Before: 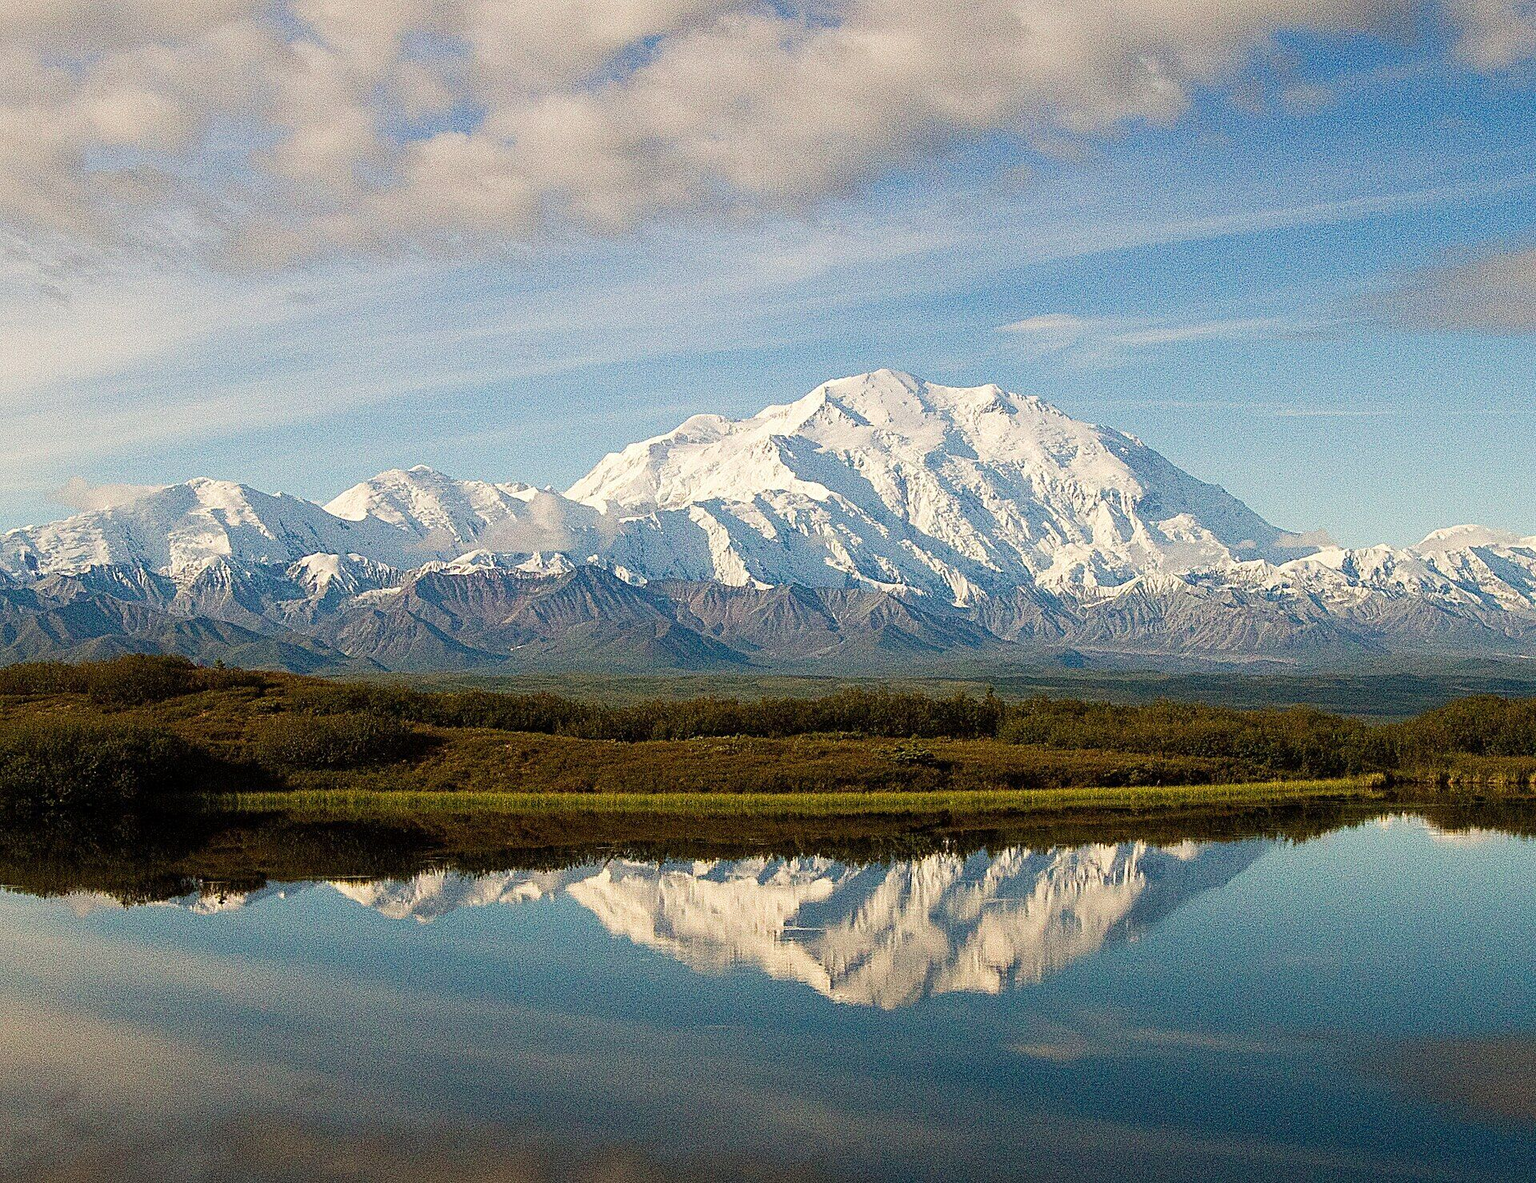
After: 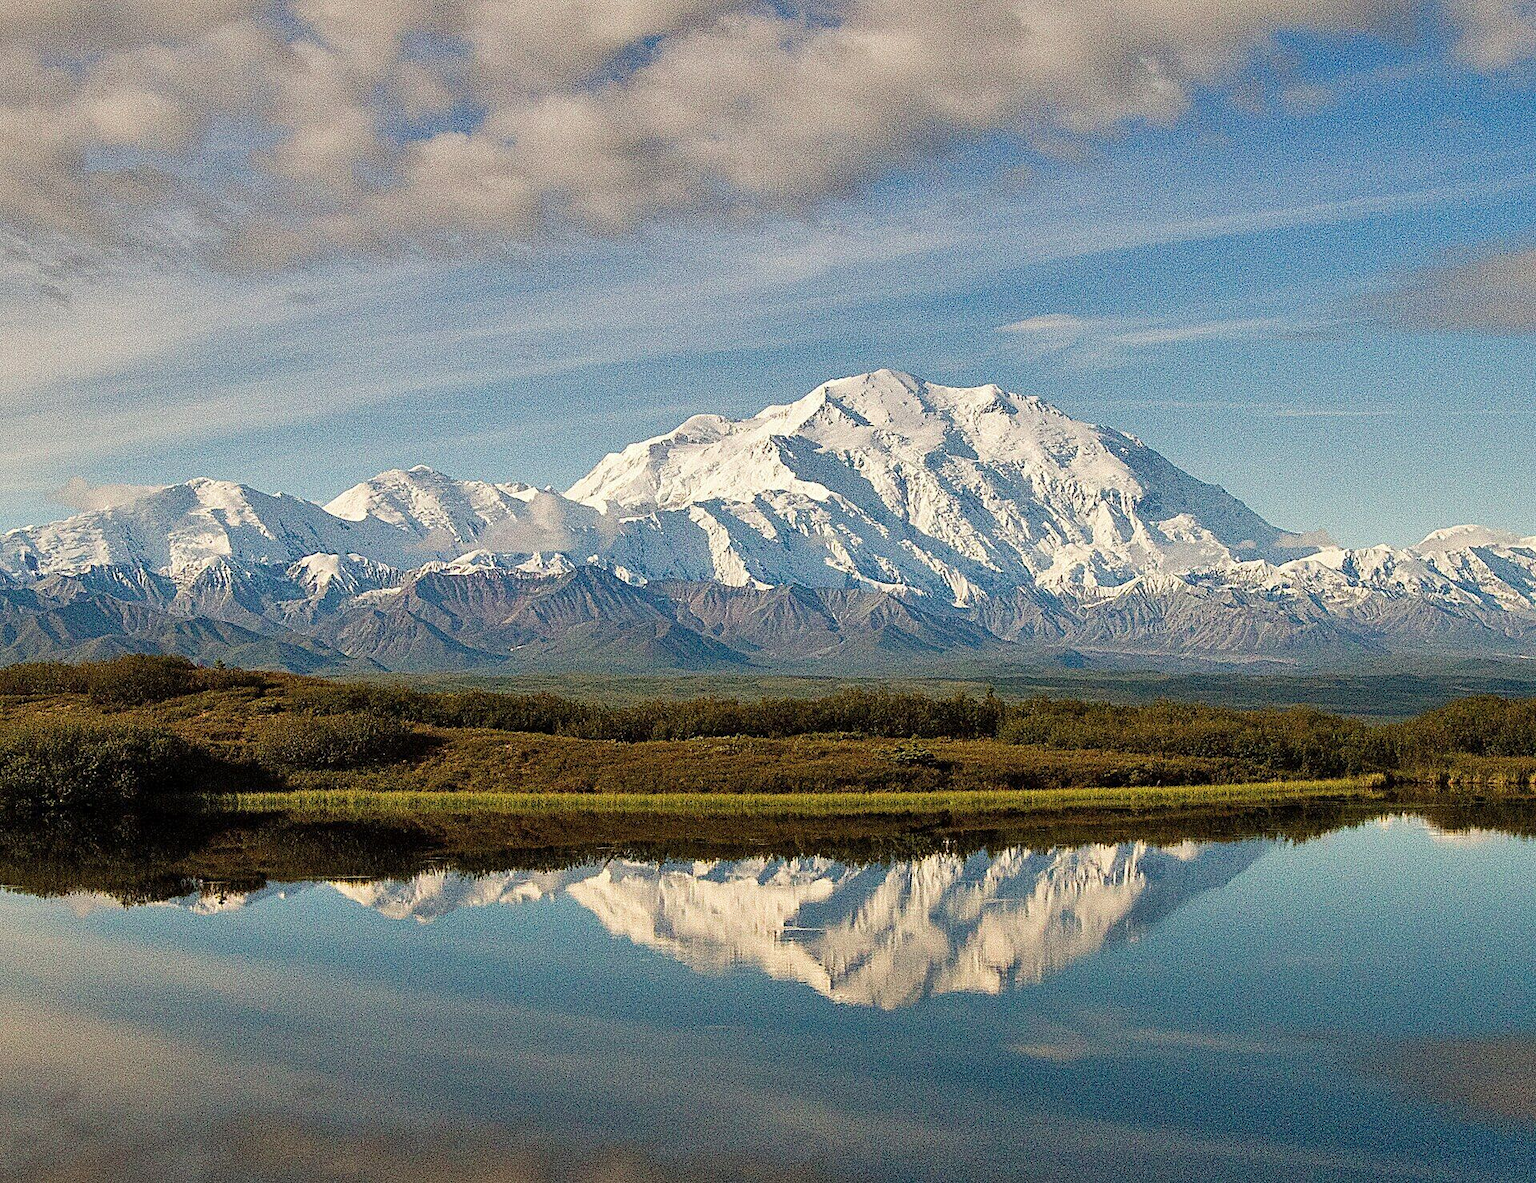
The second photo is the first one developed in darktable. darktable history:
shadows and highlights: shadows 58.14, highlights -60.38, soften with gaussian
